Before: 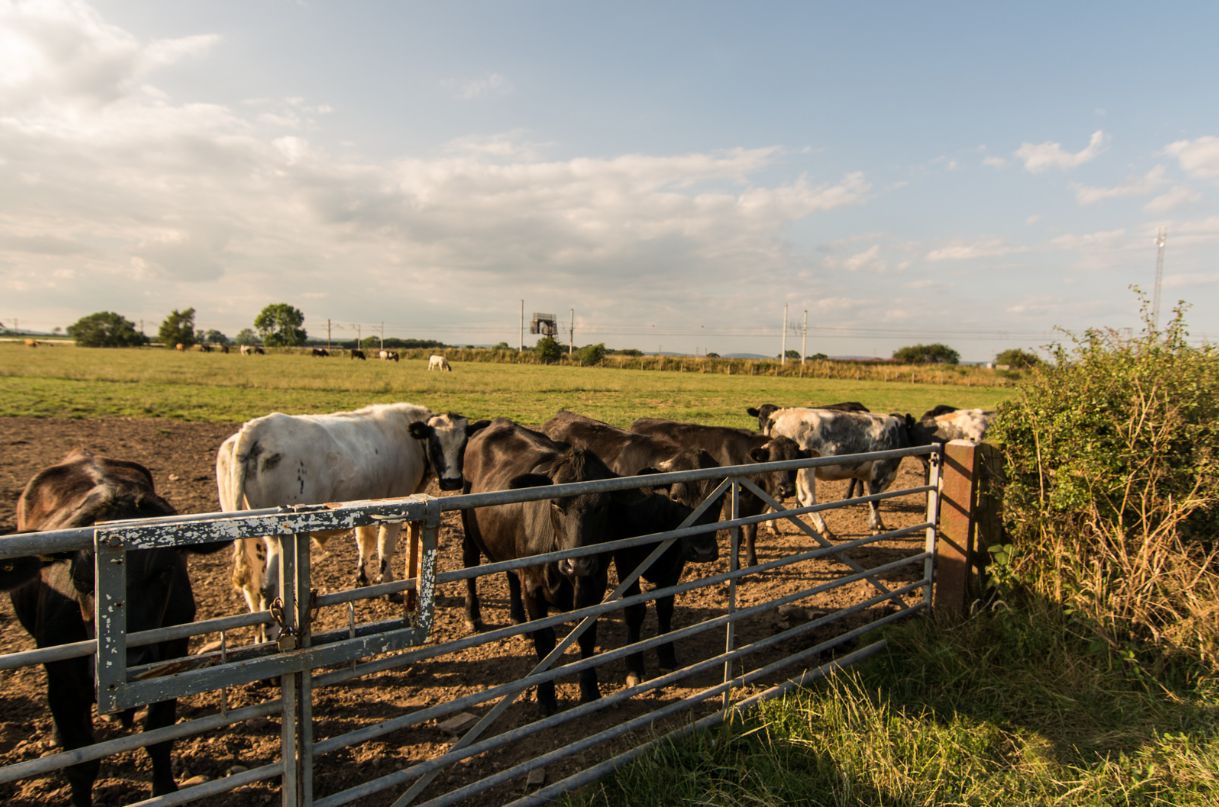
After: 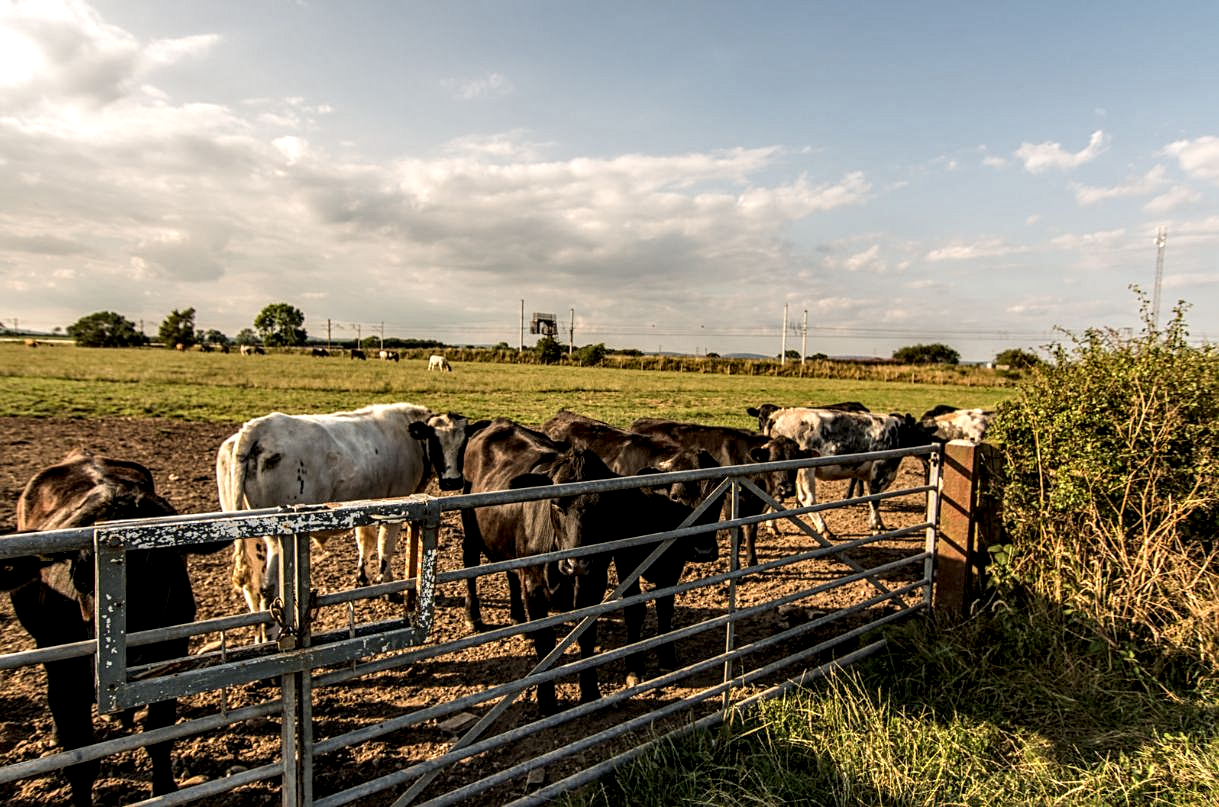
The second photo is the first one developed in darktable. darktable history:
sharpen: on, module defaults
local contrast: highlights 20%, shadows 70%, detail 170%
